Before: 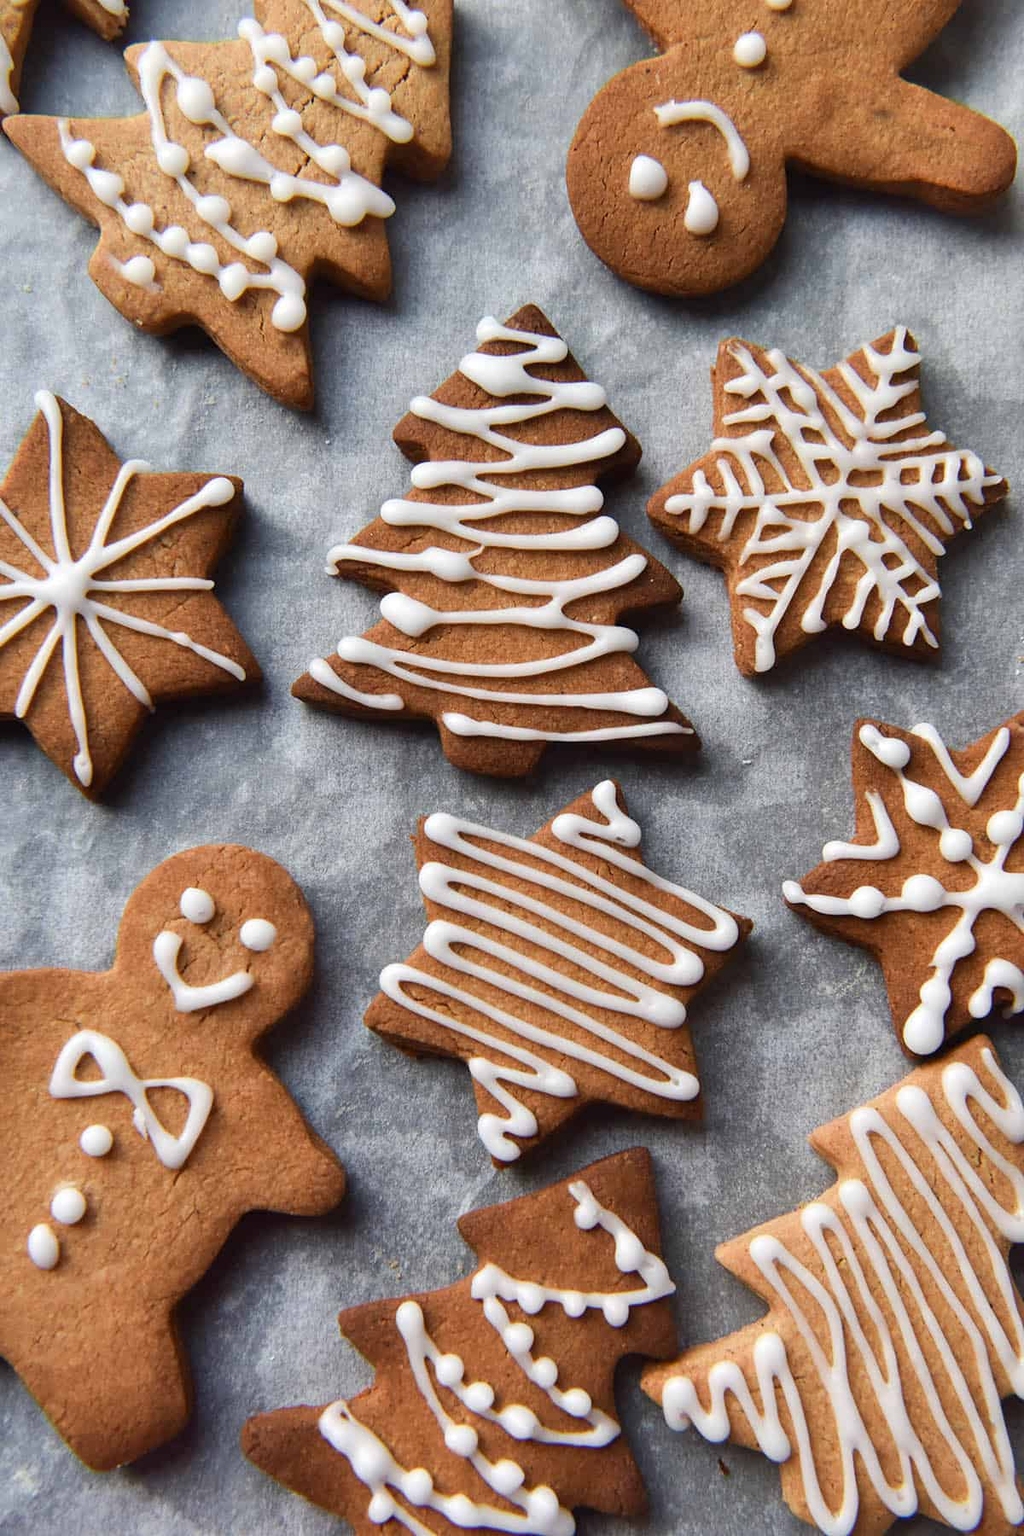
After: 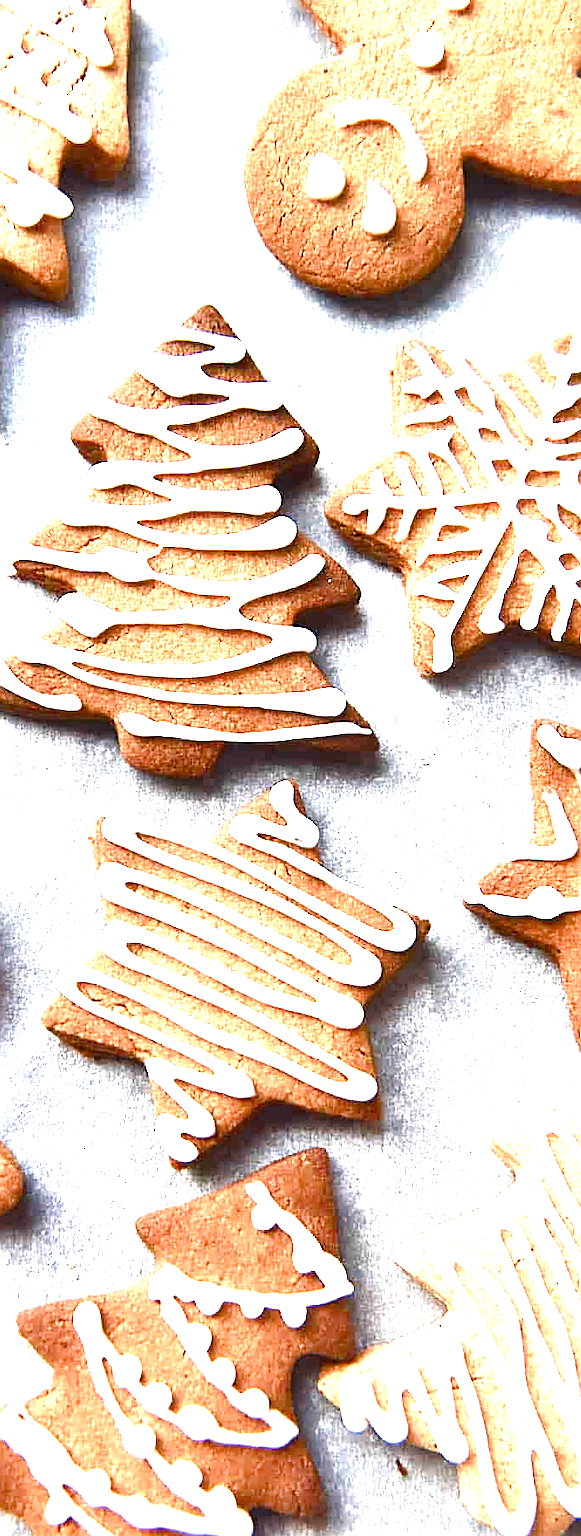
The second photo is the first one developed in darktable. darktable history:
levels: black 0.035%, levels [0, 0.394, 0.787]
exposure: black level correction 0, exposure 1.744 EV, compensate highlight preservation false
crop: left 31.546%, top 0.008%, right 11.646%
sharpen: on, module defaults
tone equalizer: -8 EV -0.397 EV, -7 EV -0.365 EV, -6 EV -0.365 EV, -5 EV -0.211 EV, -3 EV 0.2 EV, -2 EV 0.343 EV, -1 EV 0.394 EV, +0 EV 0.441 EV, edges refinement/feathering 500, mask exposure compensation -1.57 EV, preserve details no
color balance rgb: perceptual saturation grading › global saturation 20%, perceptual saturation grading › highlights -49.983%, perceptual saturation grading › shadows 25.104%, global vibrance 20%
color zones: curves: ch0 [(0, 0.5) (0.125, 0.4) (0.25, 0.5) (0.375, 0.4) (0.5, 0.4) (0.625, 0.35) (0.75, 0.35) (0.875, 0.5)]; ch1 [(0, 0.35) (0.125, 0.45) (0.25, 0.35) (0.375, 0.35) (0.5, 0.35) (0.625, 0.35) (0.75, 0.45) (0.875, 0.35)]; ch2 [(0, 0.6) (0.125, 0.5) (0.25, 0.5) (0.375, 0.6) (0.5, 0.6) (0.625, 0.5) (0.75, 0.5) (0.875, 0.5)]
